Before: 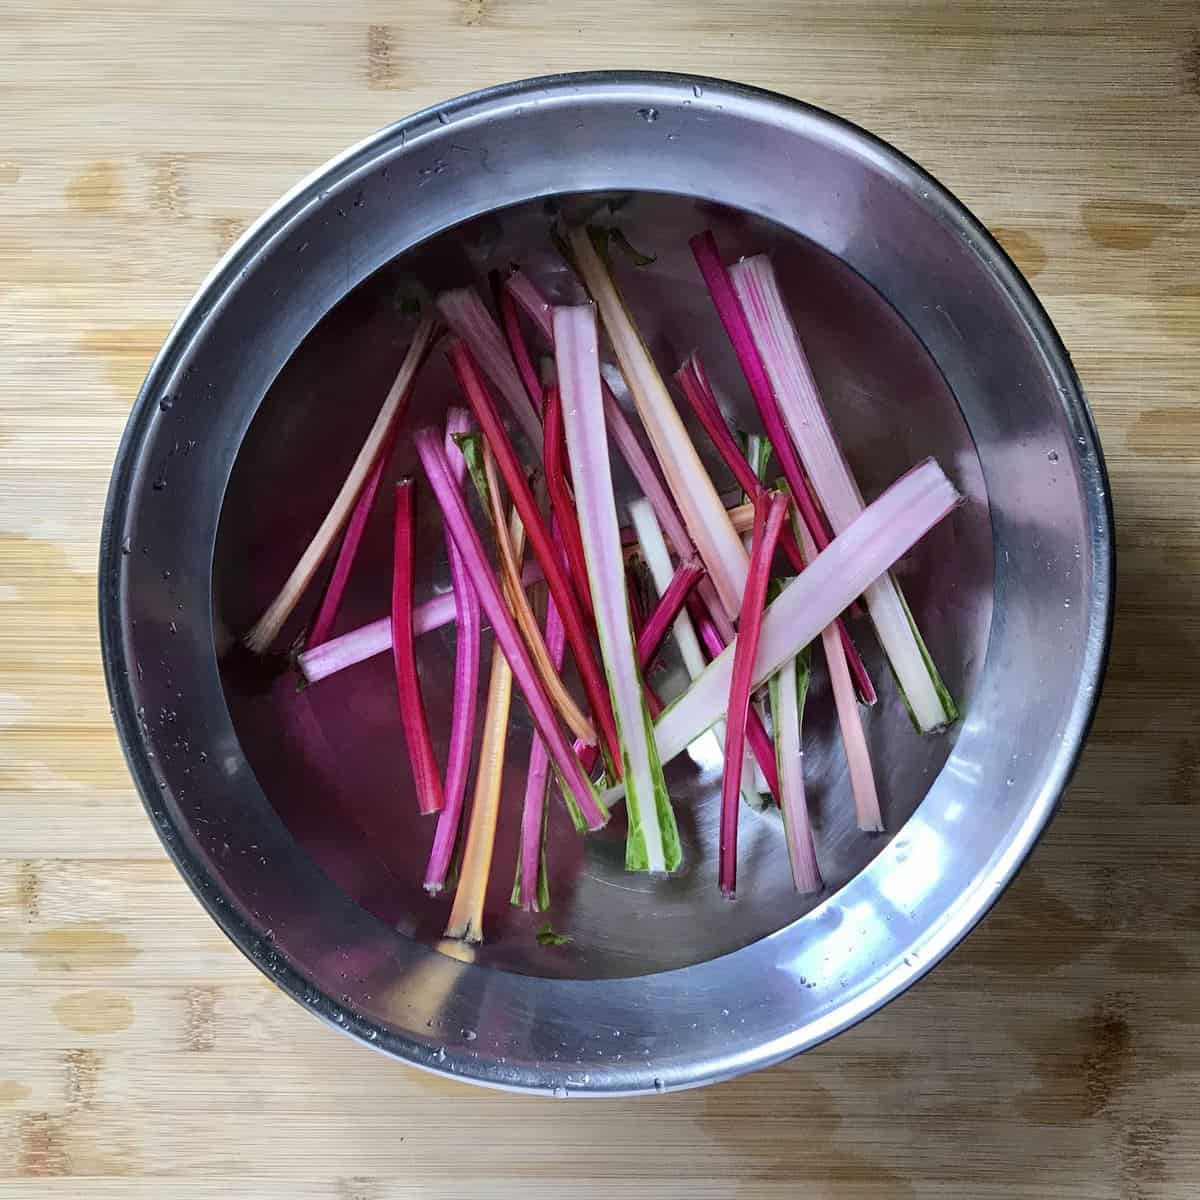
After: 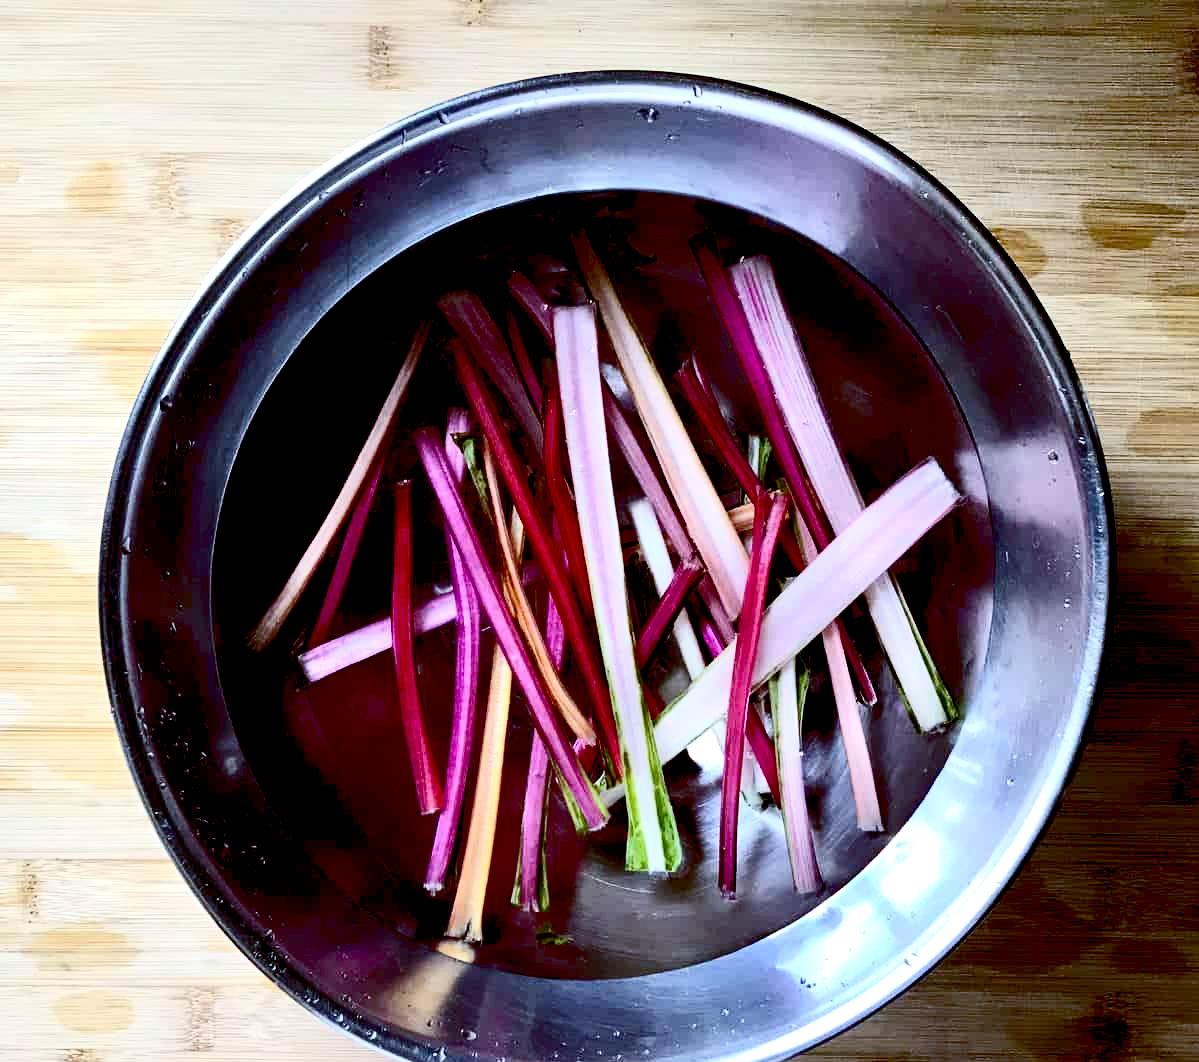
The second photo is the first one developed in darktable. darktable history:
crop and rotate: top 0%, bottom 11.49%
exposure: black level correction 0.031, exposure 0.304 EV, compensate highlight preservation false
color balance: lift [1, 1.015, 1.004, 0.985], gamma [1, 0.958, 0.971, 1.042], gain [1, 0.956, 0.977, 1.044]
contrast brightness saturation: contrast 0.28
